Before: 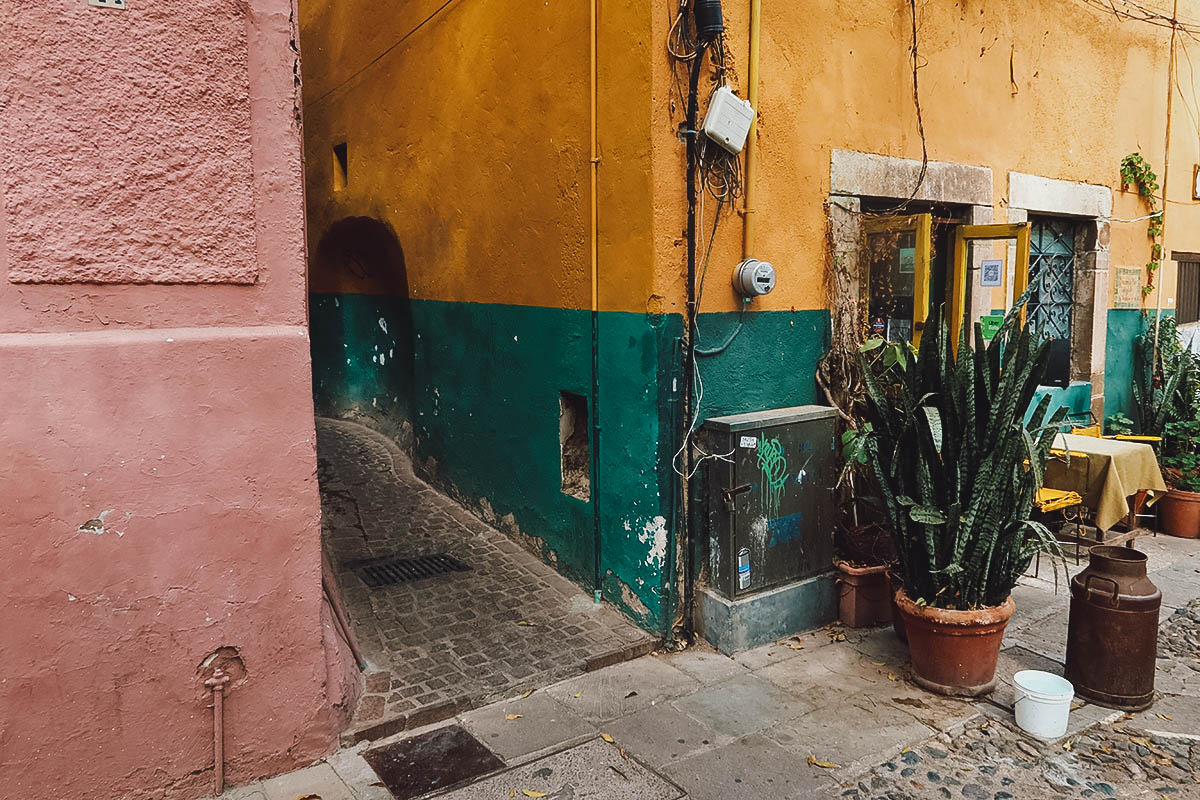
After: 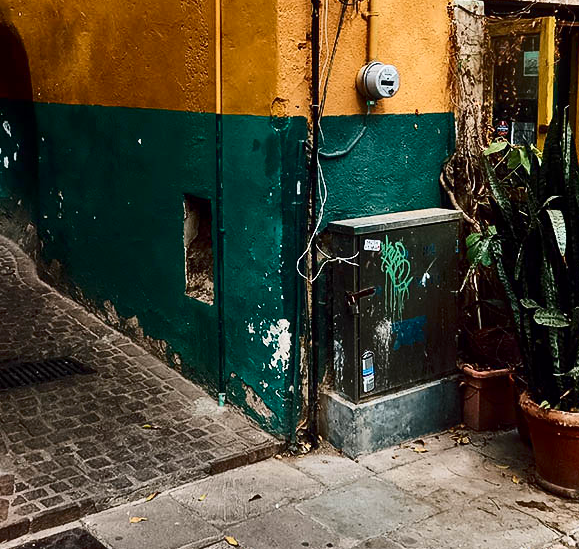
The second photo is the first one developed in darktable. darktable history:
contrast brightness saturation: contrast 0.28
crop: left 31.379%, top 24.658%, right 20.326%, bottom 6.628%
exposure: black level correction 0.007, exposure 0.093 EV, compensate highlight preservation false
